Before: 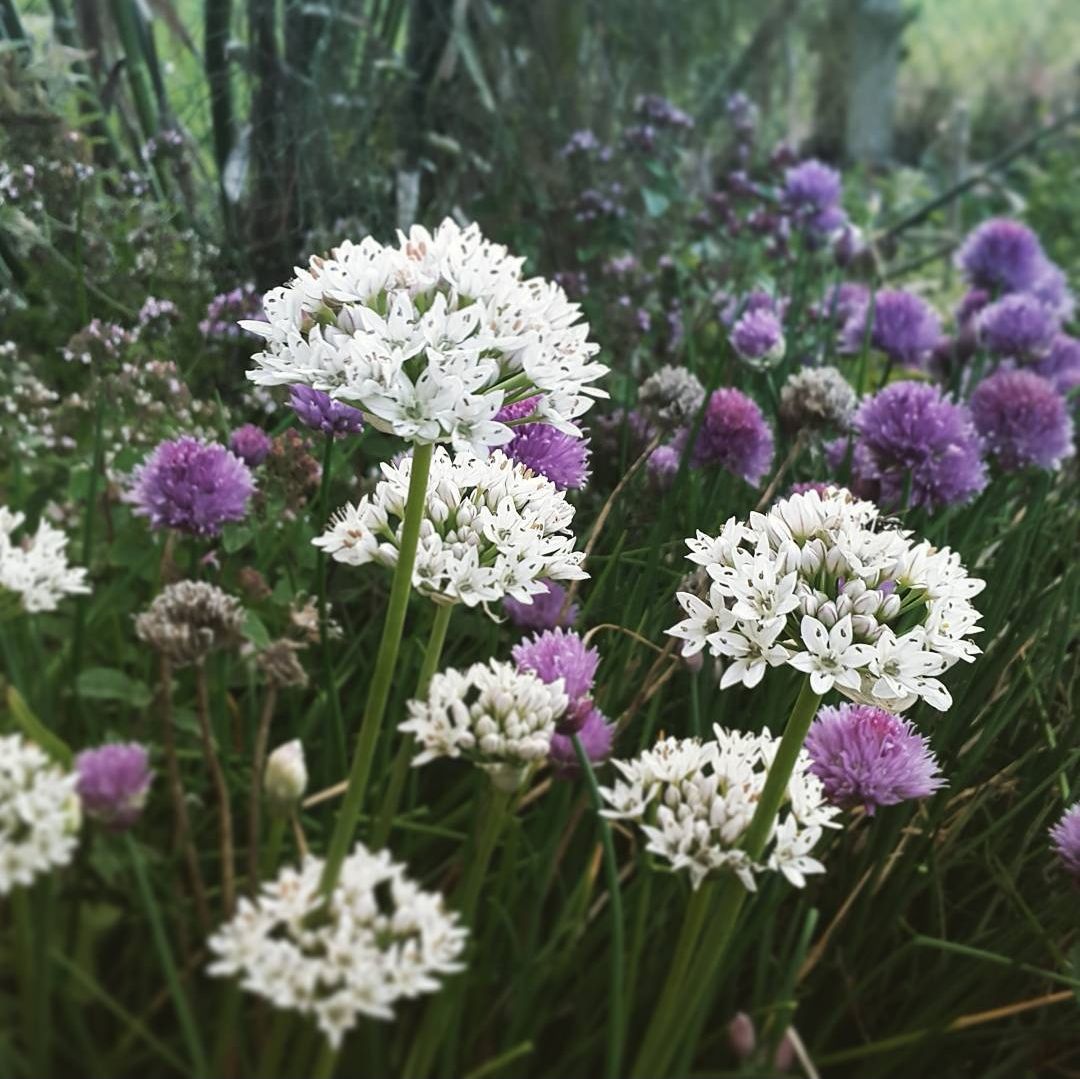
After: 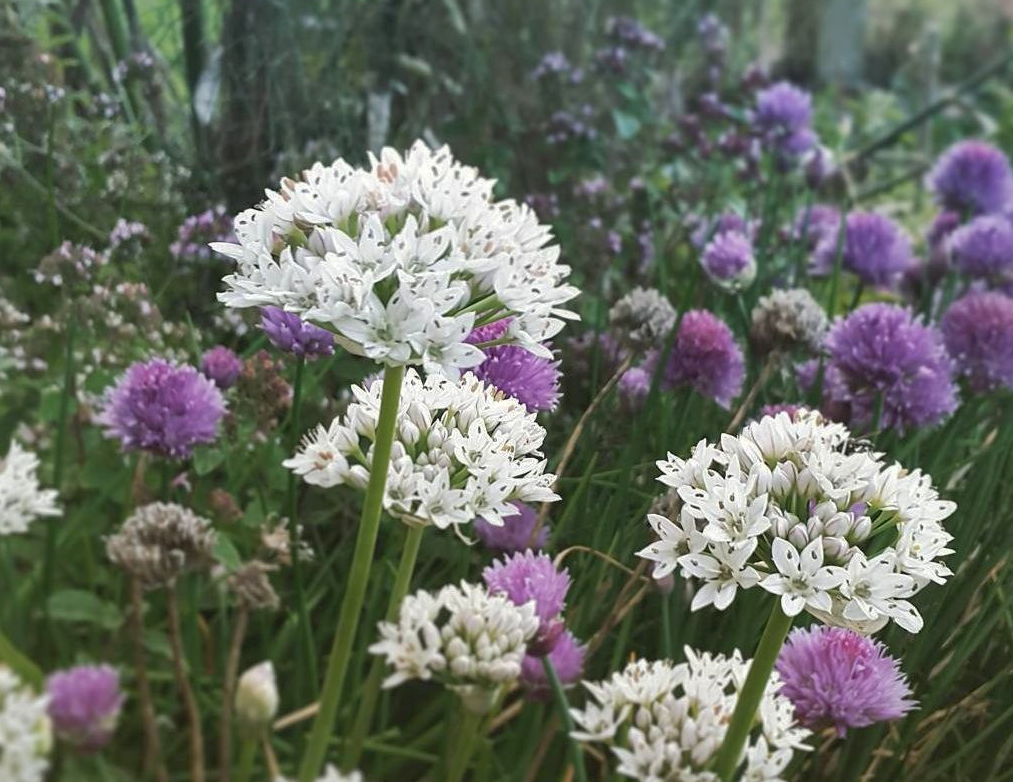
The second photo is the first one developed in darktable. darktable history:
crop: left 2.737%, top 7.287%, right 3.421%, bottom 20.179%
shadows and highlights: on, module defaults
